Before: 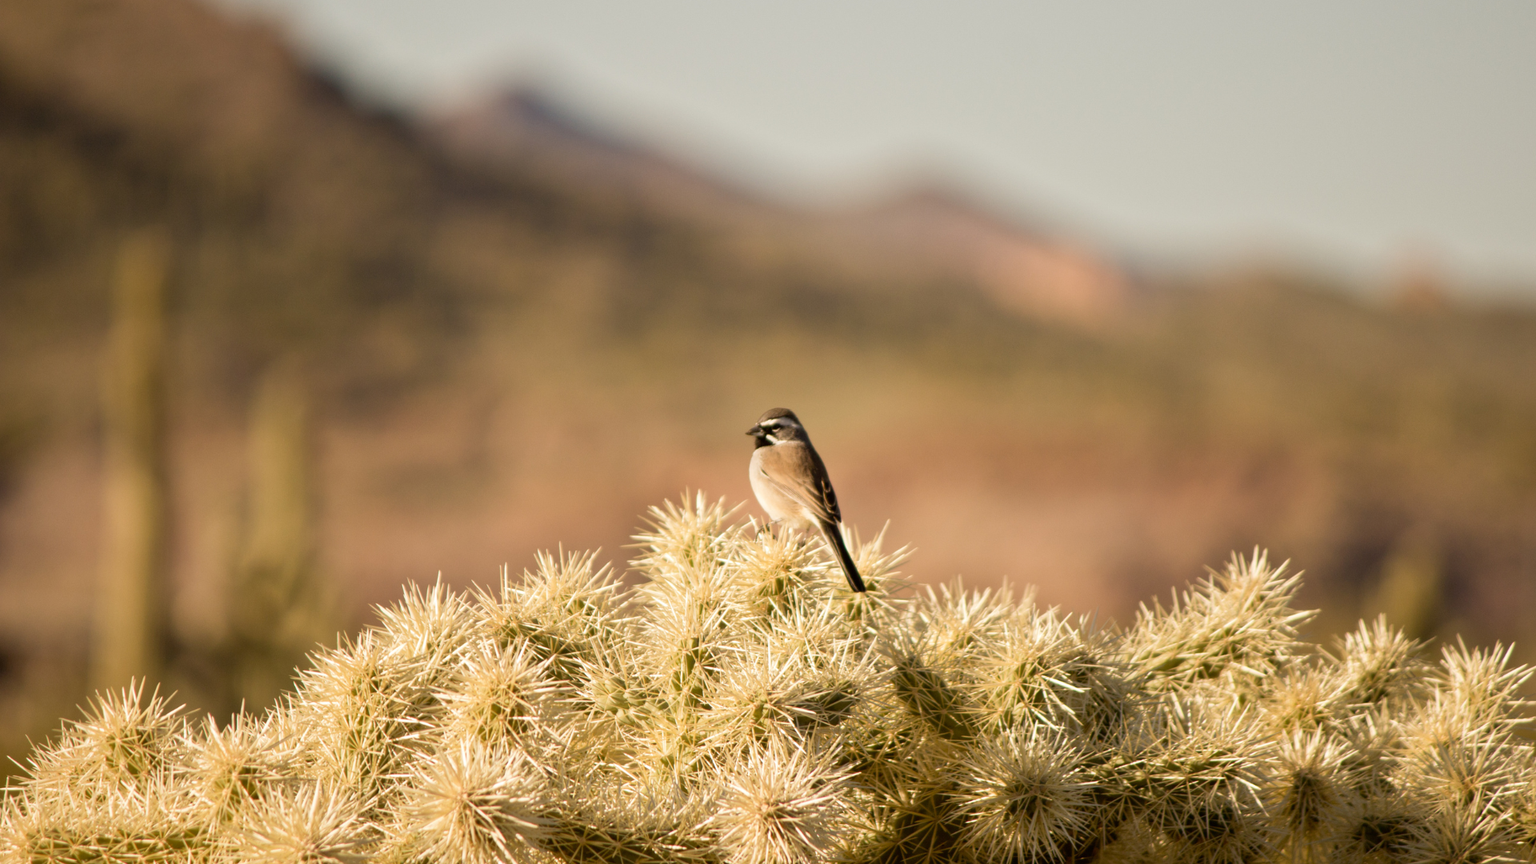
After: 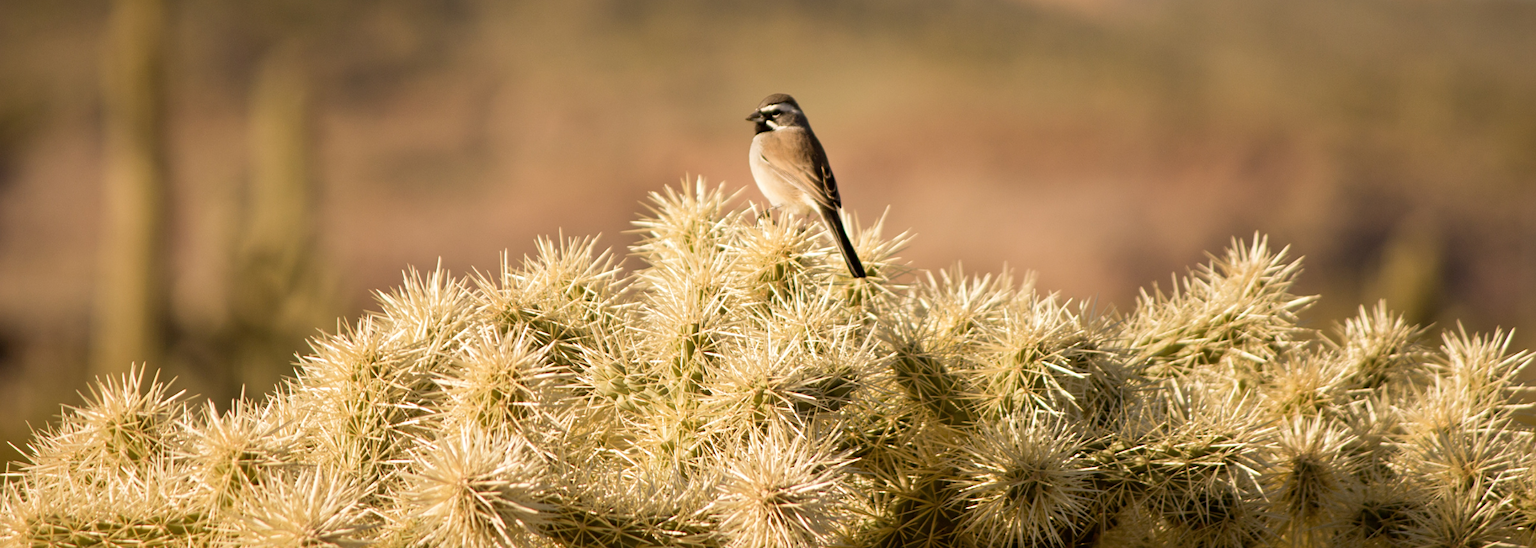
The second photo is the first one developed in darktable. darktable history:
sharpen: amount 0.2
color balance rgb: saturation formula JzAzBz (2021)
crop and rotate: top 36.435%
